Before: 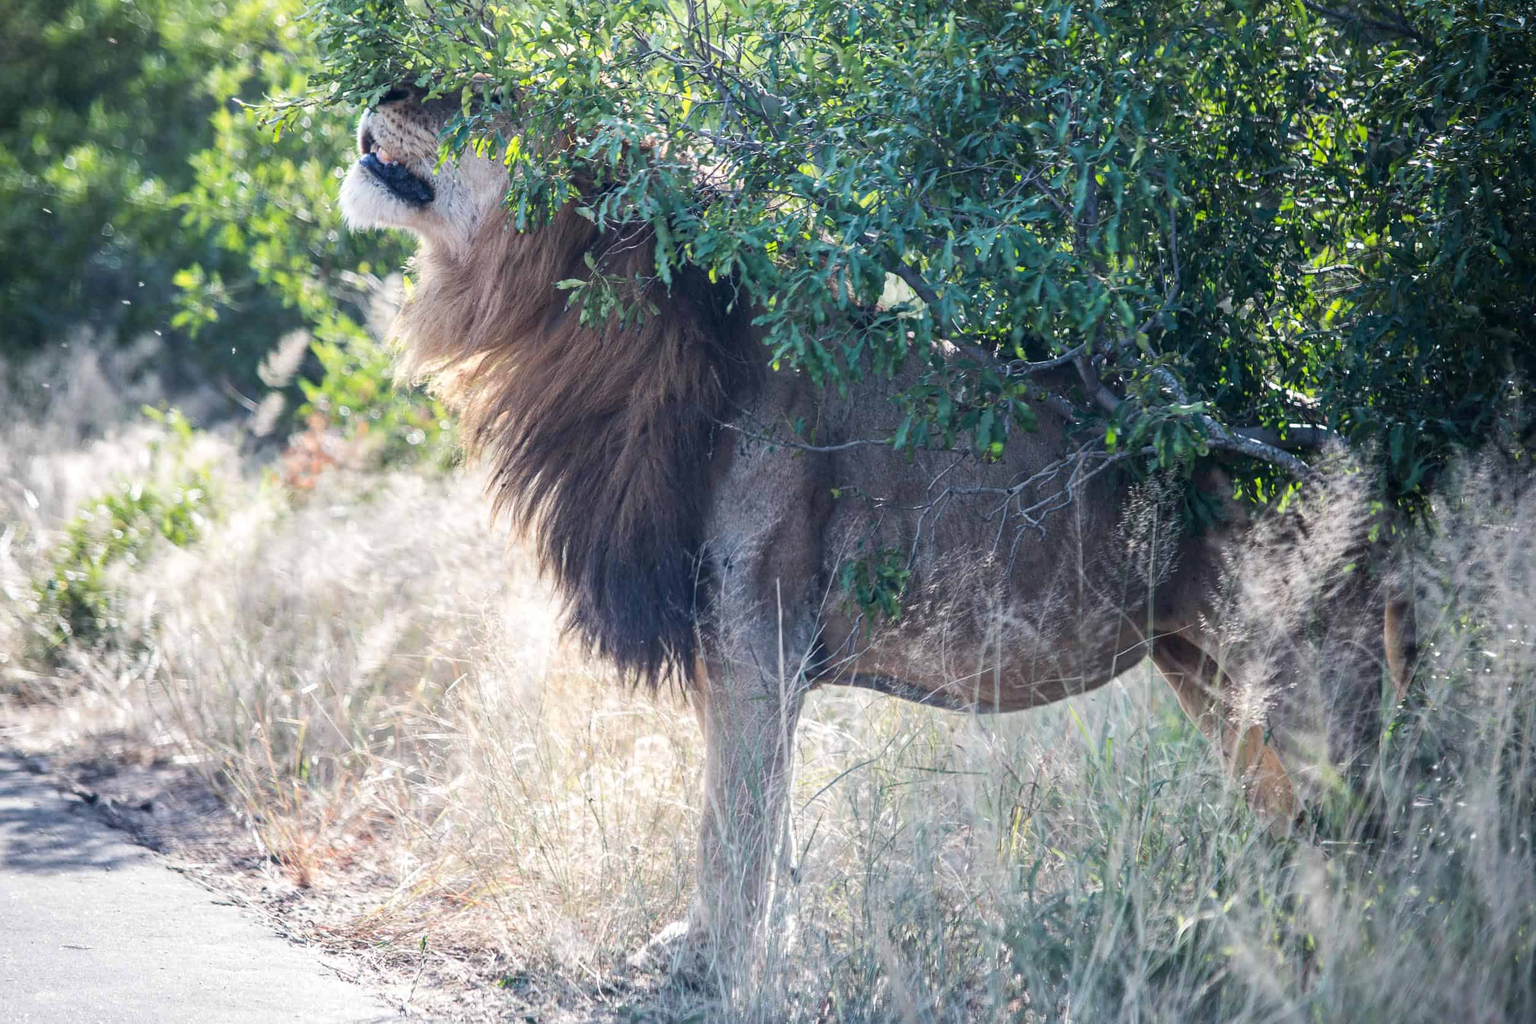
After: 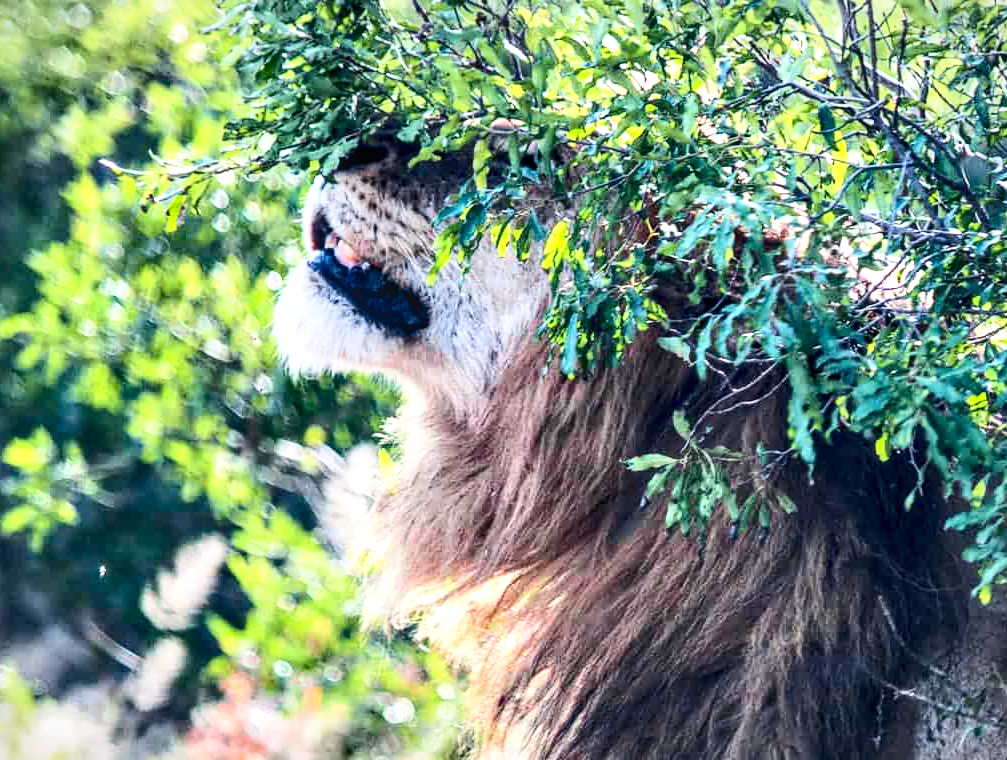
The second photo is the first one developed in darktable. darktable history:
tone curve: curves: ch0 [(0, 0) (0.126, 0.086) (0.338, 0.307) (0.494, 0.531) (0.703, 0.762) (1, 1)]; ch1 [(0, 0) (0.346, 0.324) (0.45, 0.426) (0.5, 0.5) (0.522, 0.517) (0.55, 0.578) (1, 1)]; ch2 [(0, 0) (0.44, 0.424) (0.501, 0.499) (0.554, 0.554) (0.622, 0.667) (0.707, 0.746) (1, 1)], color space Lab, independent channels, preserve colors none
base curve: curves: ch0 [(0, 0) (0.666, 0.806) (1, 1)]
crop and rotate: left 11.147%, top 0.046%, right 48.533%, bottom 54.322%
tone equalizer: on, module defaults
contrast equalizer: octaves 7, y [[0.6 ×6], [0.55 ×6], [0 ×6], [0 ×6], [0 ×6]]
vignetting: fall-off start 100.25%, brightness -0.182, saturation -0.302, width/height ratio 1.32, unbound false
local contrast: on, module defaults
